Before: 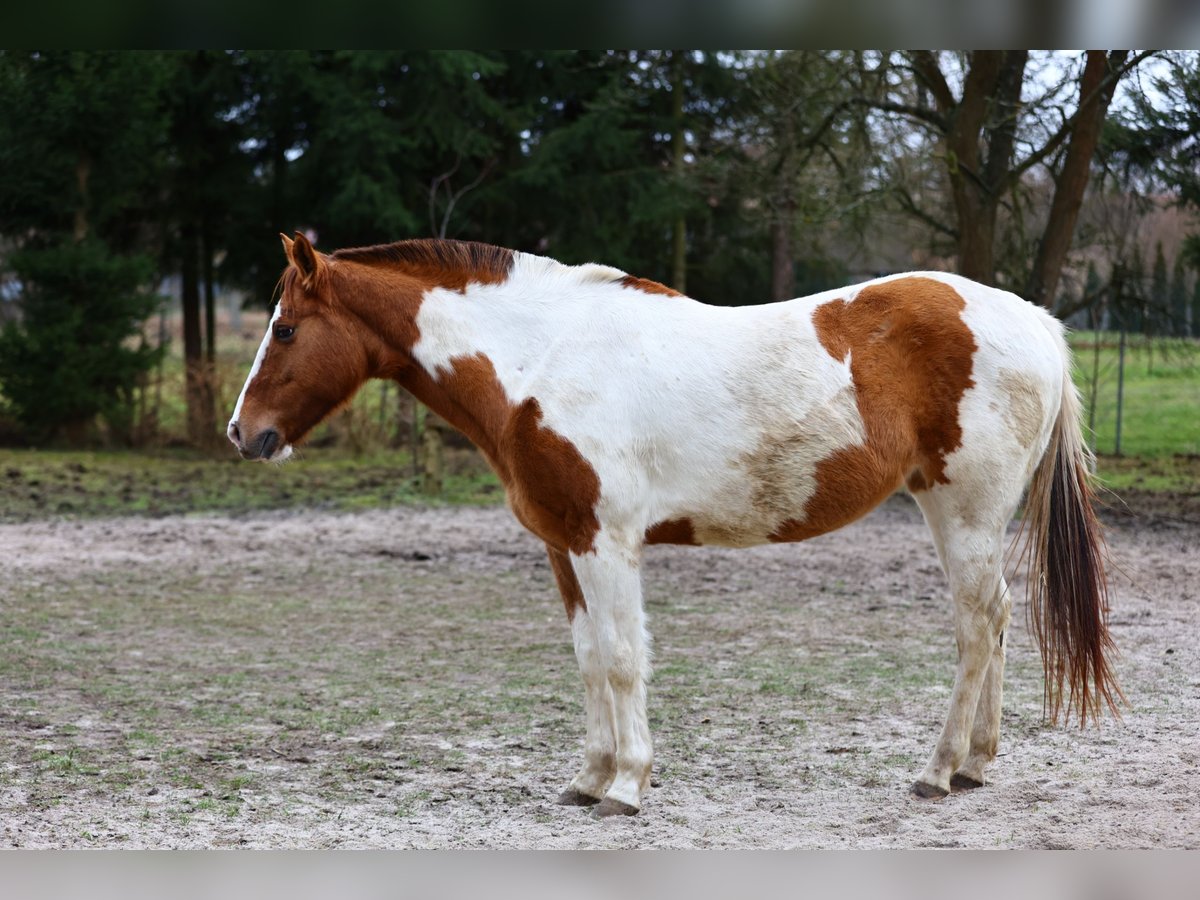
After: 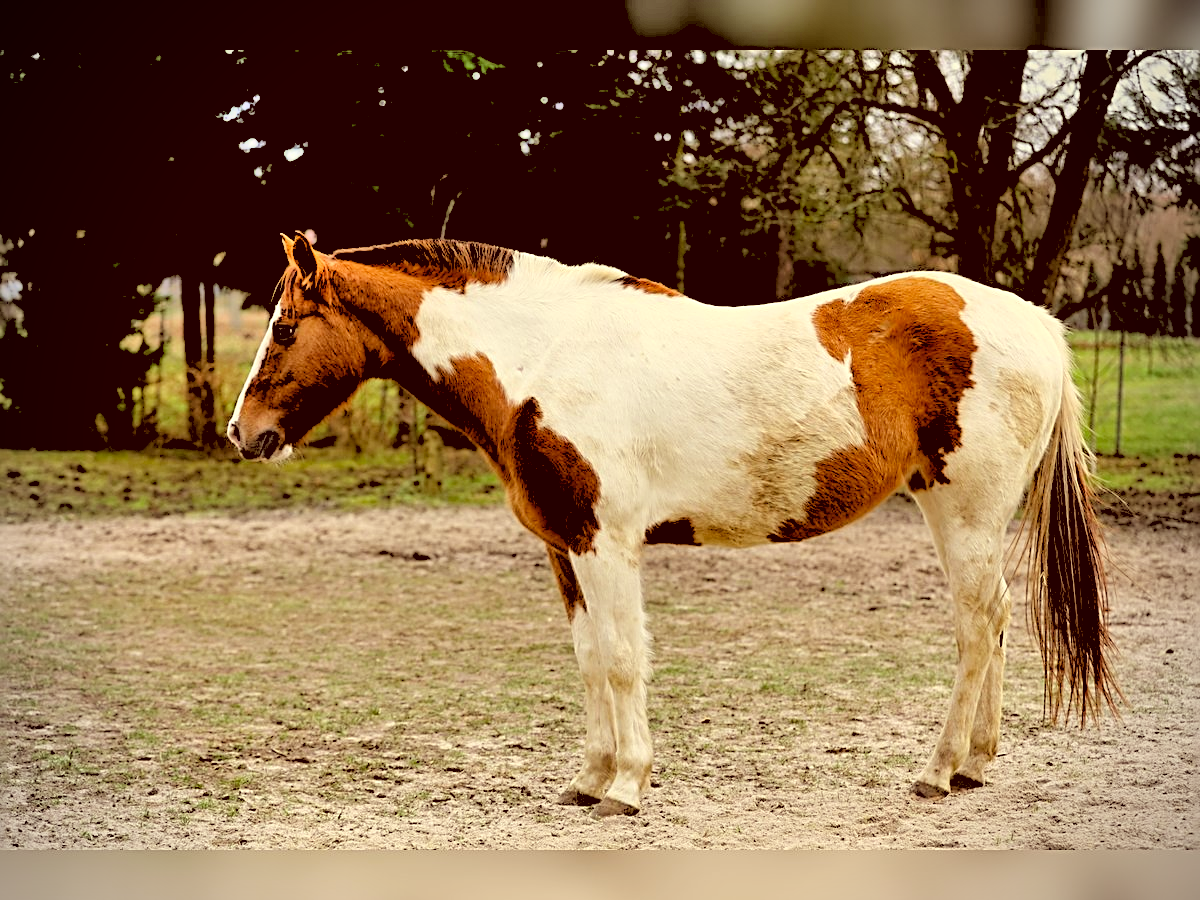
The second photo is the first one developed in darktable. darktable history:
color correction: highlights a* 1.12, highlights b* 24.26, shadows a* 15.58, shadows b* 24.26
sharpen: radius 2.543, amount 0.636
vignetting: fall-off radius 60.92%
shadows and highlights: shadows 52.34, highlights -28.23, soften with gaussian
rgb levels: levels [[0.027, 0.429, 0.996], [0, 0.5, 1], [0, 0.5, 1]]
